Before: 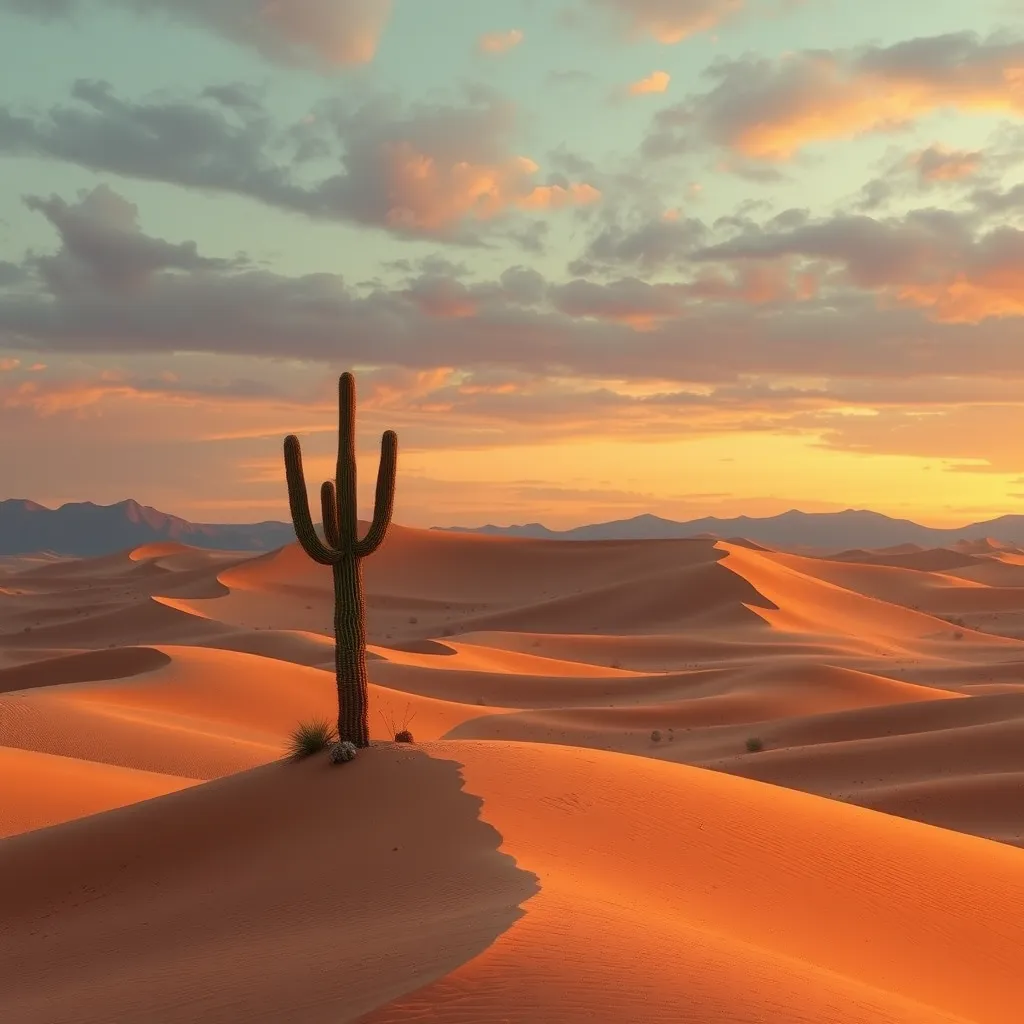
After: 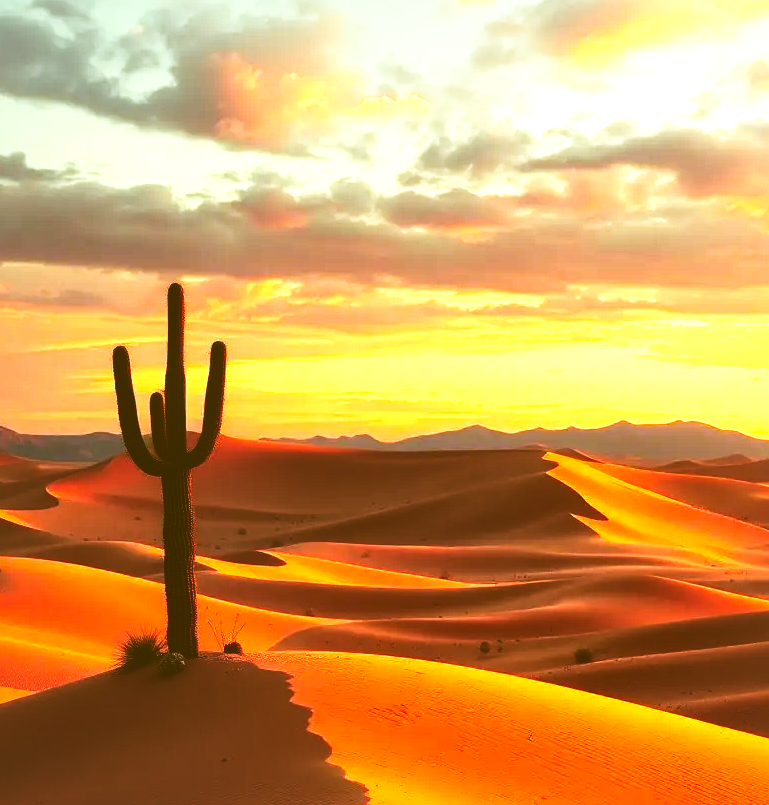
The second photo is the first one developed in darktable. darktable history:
color zones: curves: ch0 [(0.224, 0.526) (0.75, 0.5)]; ch1 [(0.055, 0.526) (0.224, 0.761) (0.377, 0.526) (0.75, 0.5)]
color correction: highlights a* -0.556, highlights b* 0.181, shadows a* 4.56, shadows b* 20.86
crop: left 16.729%, top 8.779%, right 8.148%, bottom 12.53%
local contrast: mode bilateral grid, contrast 26, coarseness 60, detail 151%, midtone range 0.2
tone equalizer: -8 EV -0.72 EV, -7 EV -0.695 EV, -6 EV -0.567 EV, -5 EV -0.375 EV, -3 EV 0.374 EV, -2 EV 0.6 EV, -1 EV 0.698 EV, +0 EV 0.766 EV, edges refinement/feathering 500, mask exposure compensation -1.57 EV, preserve details no
exposure: exposure -0.058 EV, compensate highlight preservation false
base curve: curves: ch0 [(0, 0.036) (0.007, 0.037) (0.604, 0.887) (1, 1)], exposure shift 0.01, preserve colors none
